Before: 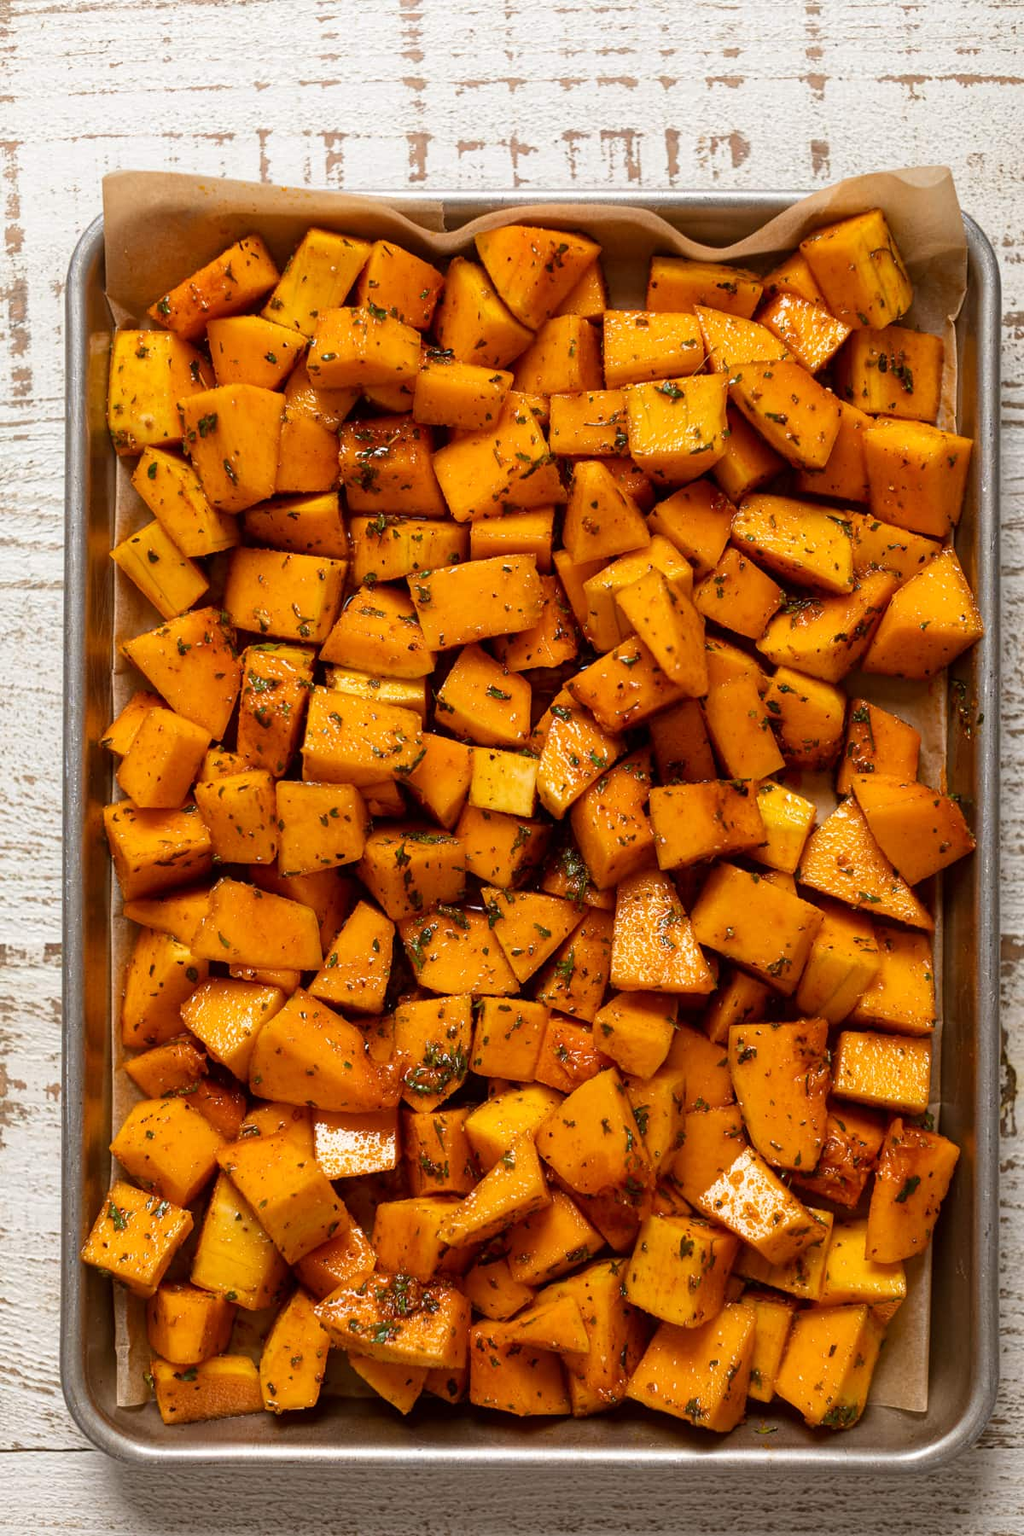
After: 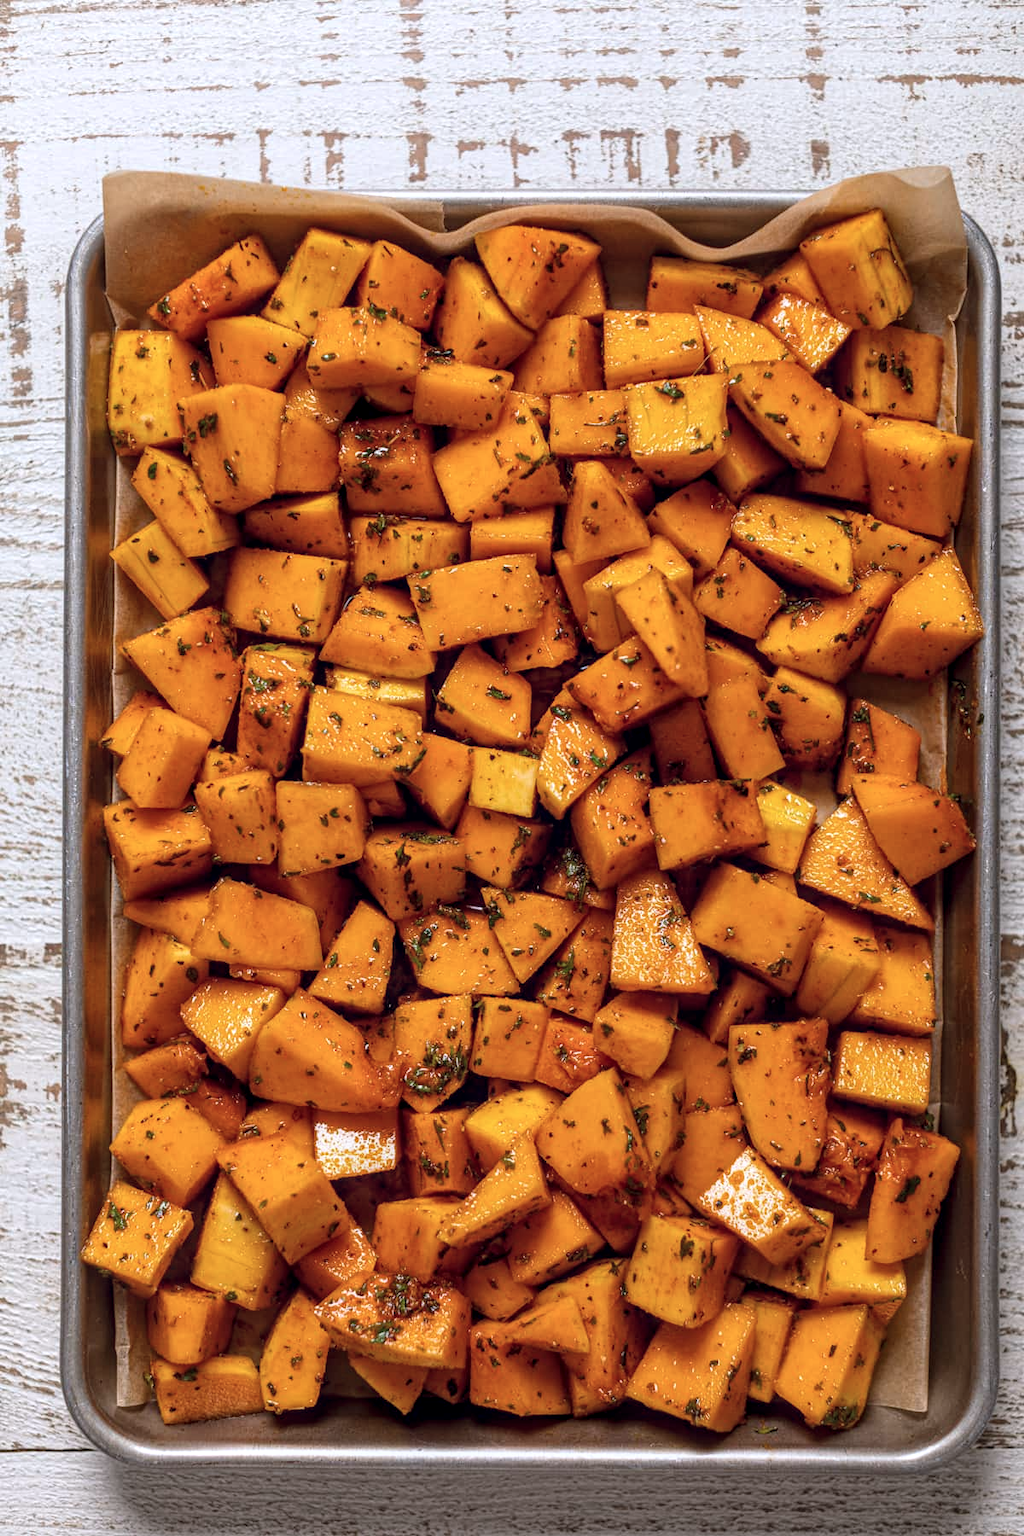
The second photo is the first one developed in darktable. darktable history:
contrast brightness saturation: saturation -0.05
local contrast: on, module defaults
color calibration: x 0.37, y 0.382, temperature 4313.32 K
color balance rgb: shadows lift › hue 87.51°, highlights gain › chroma 1.62%, highlights gain › hue 55.1°, global offset › chroma 0.06%, global offset › hue 253.66°, linear chroma grading › global chroma 0.5%
